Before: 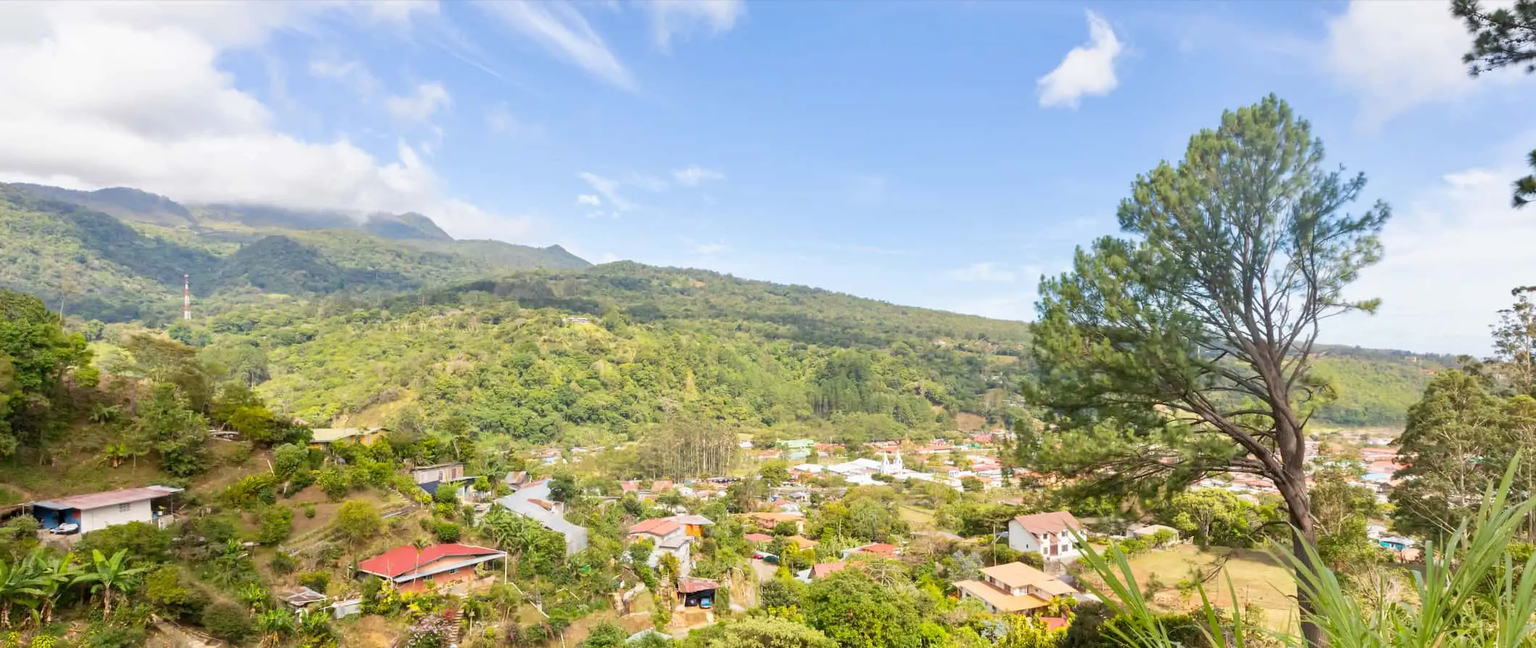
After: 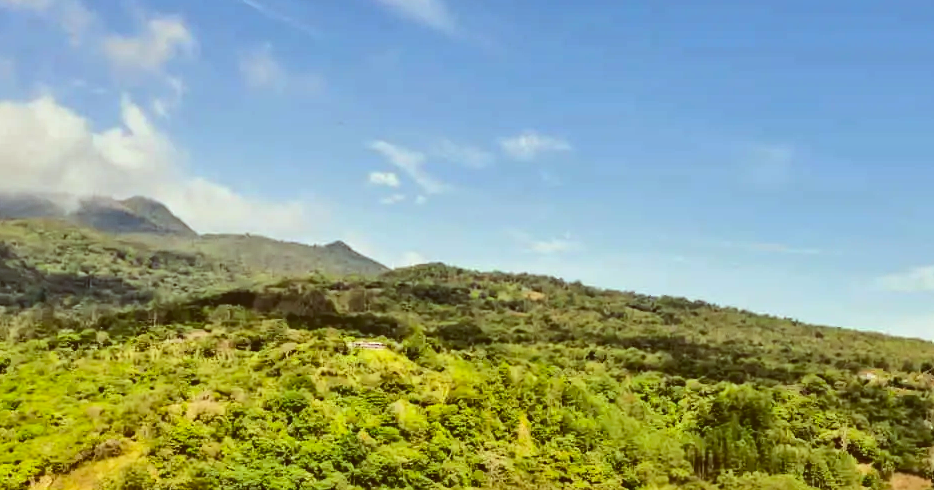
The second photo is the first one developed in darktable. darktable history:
contrast brightness saturation: contrast 0.28
local contrast: mode bilateral grid, contrast 20, coarseness 50, detail 120%, midtone range 0.2
exposure: black level correction 0.001, exposure 0.5 EV, compensate exposure bias true, compensate highlight preservation false
shadows and highlights: shadows 80.73, white point adjustment -9.07, highlights -61.46, soften with gaussian
color correction: highlights a* -5.94, highlights b* 9.48, shadows a* 10.12, shadows b* 23.94
crop: left 20.248%, top 10.86%, right 35.675%, bottom 34.321%
